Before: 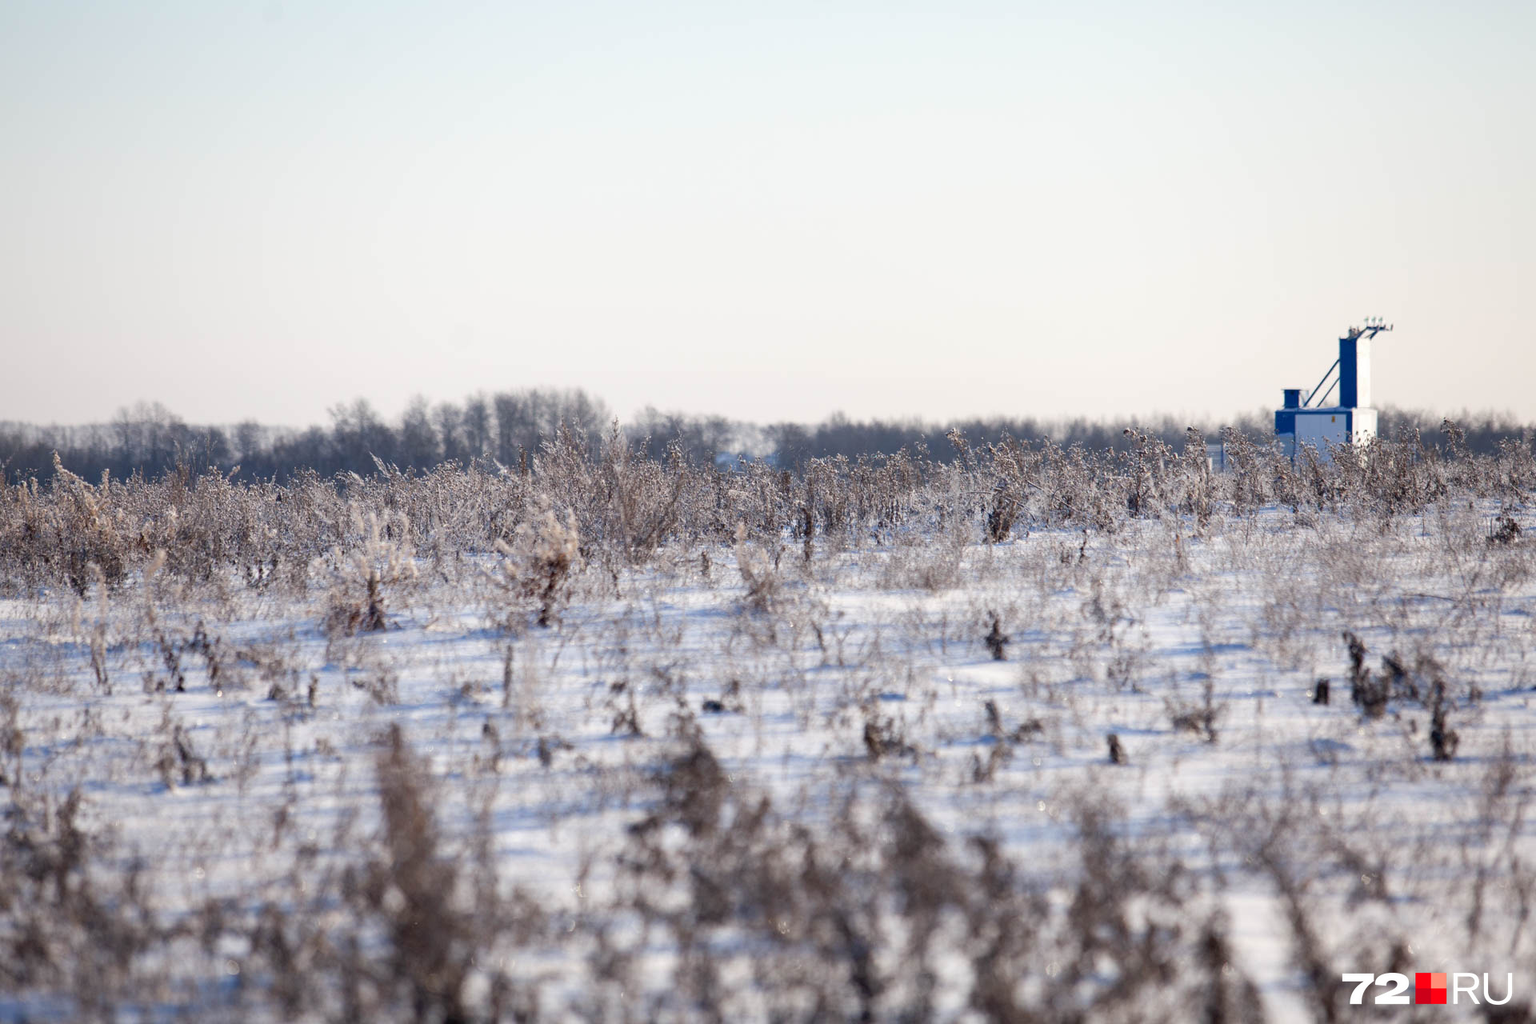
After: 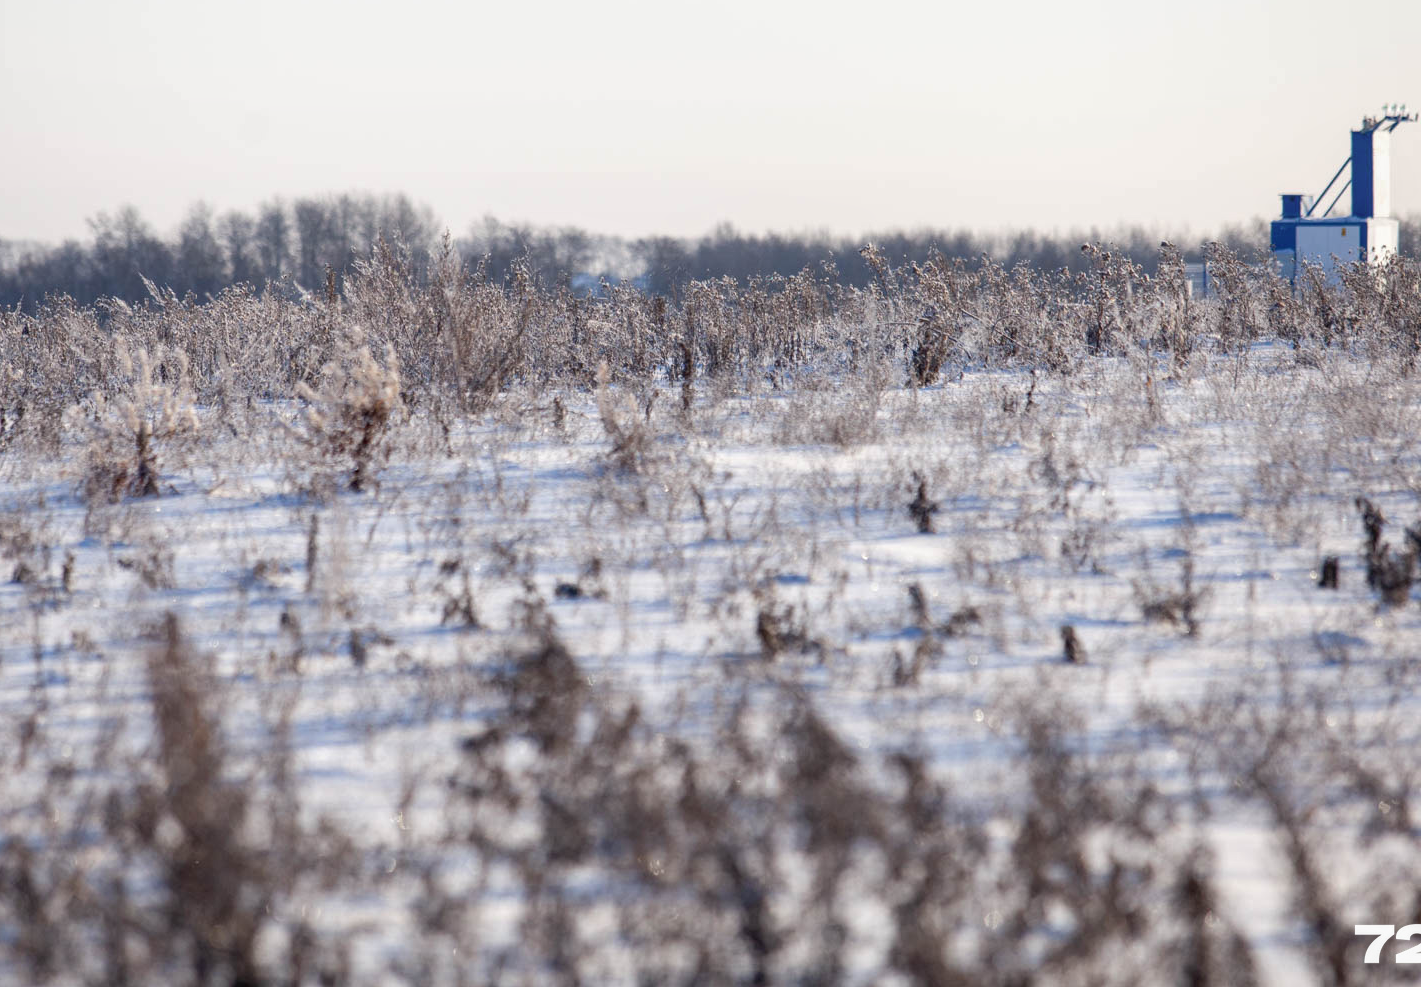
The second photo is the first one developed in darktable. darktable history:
local contrast: detail 110%
crop: left 16.871%, top 22.857%, right 9.116%
